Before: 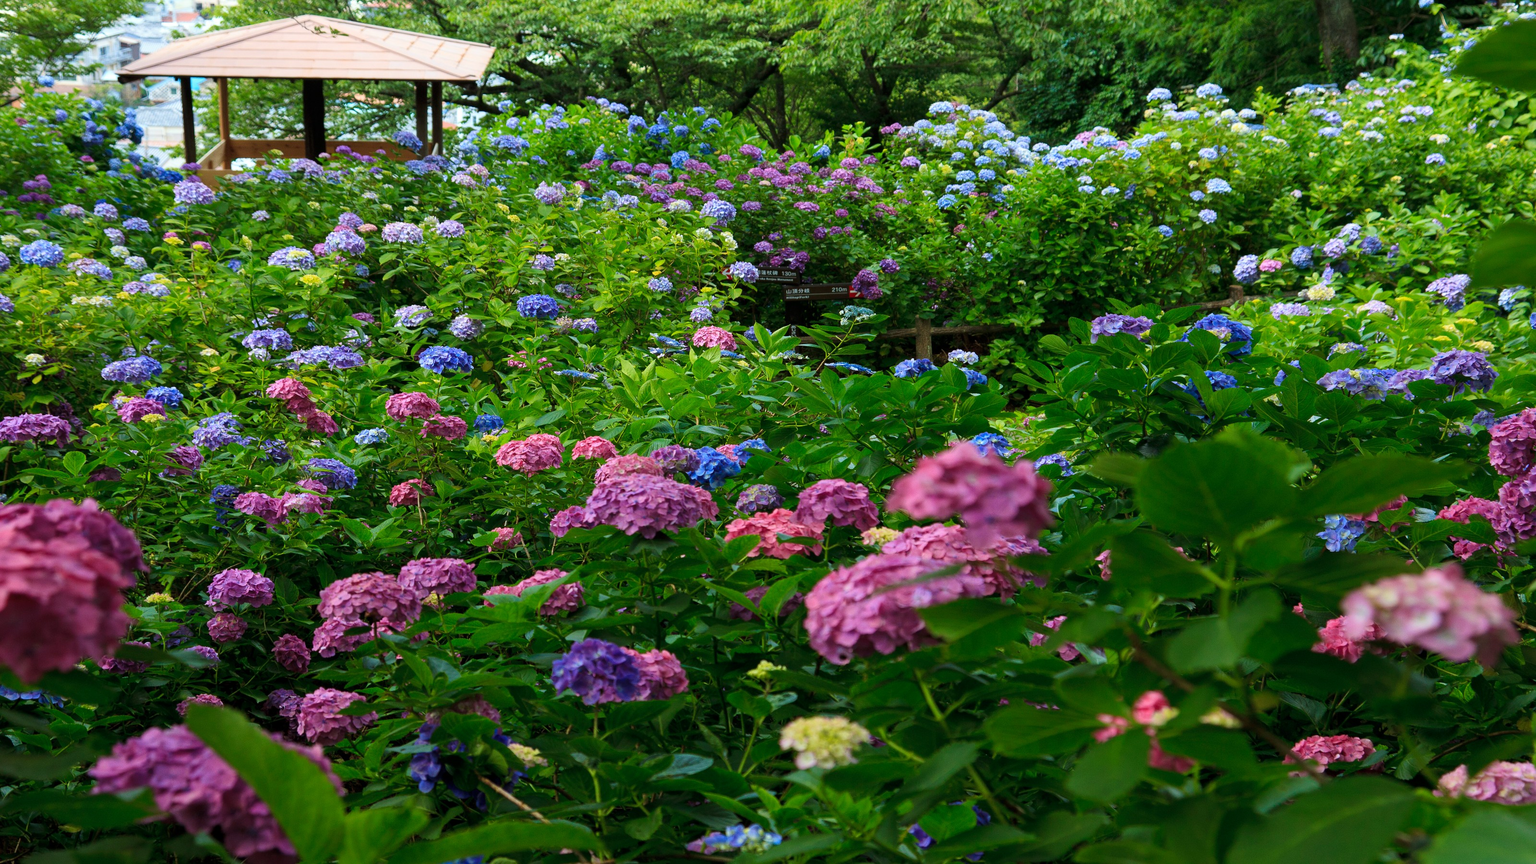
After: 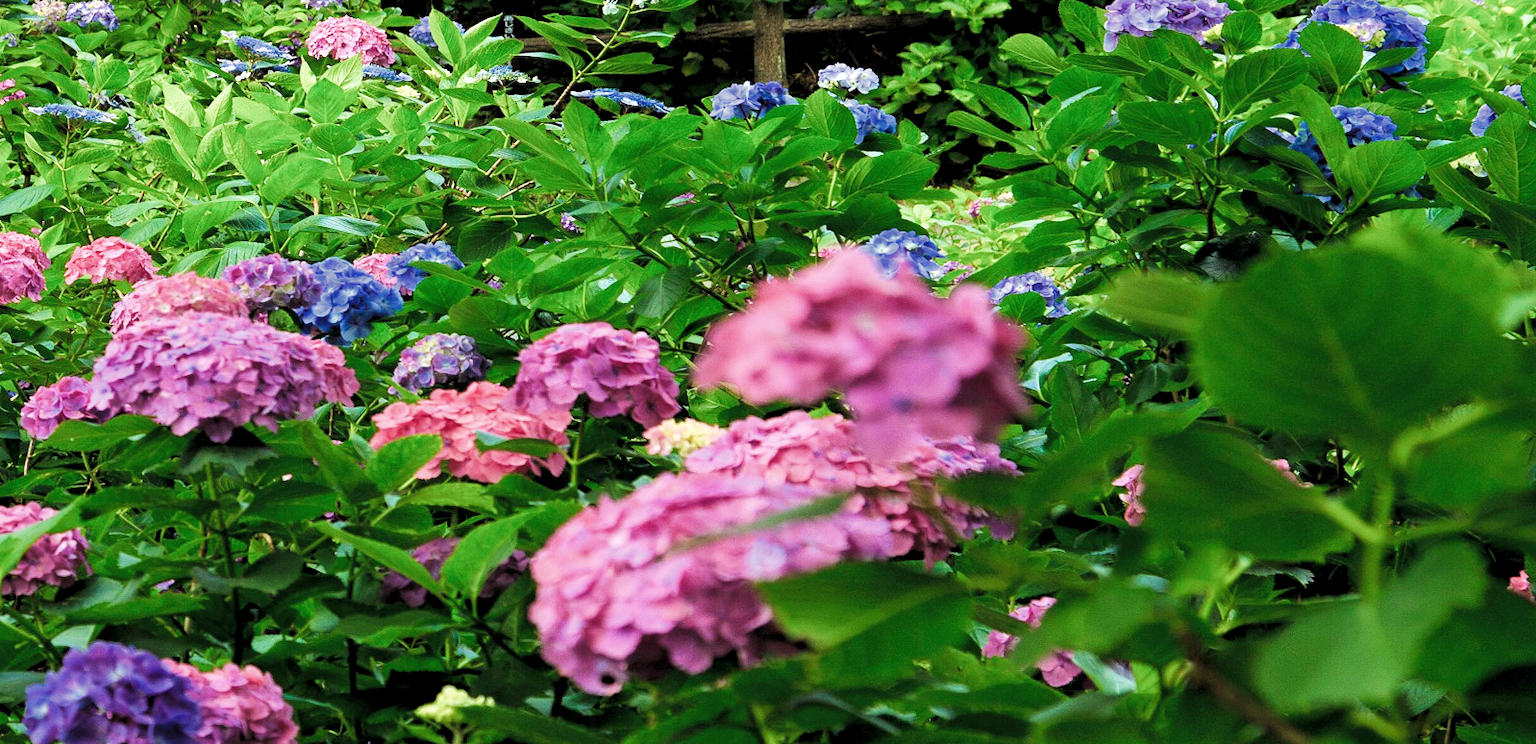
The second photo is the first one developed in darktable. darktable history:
filmic rgb: black relative exposure -7.65 EV, white relative exposure 4.56 EV, threshold 2.98 EV, hardness 3.61, contrast 1.051, add noise in highlights 0.001, preserve chrominance max RGB, color science v3 (2019), use custom middle-gray values true, contrast in highlights soft, enable highlight reconstruction true
exposure: black level correction 0, exposure 1 EV, compensate highlight preservation false
crop: left 35.155%, top 36.795%, right 14.891%, bottom 20.114%
levels: levels [0.055, 0.477, 0.9]
